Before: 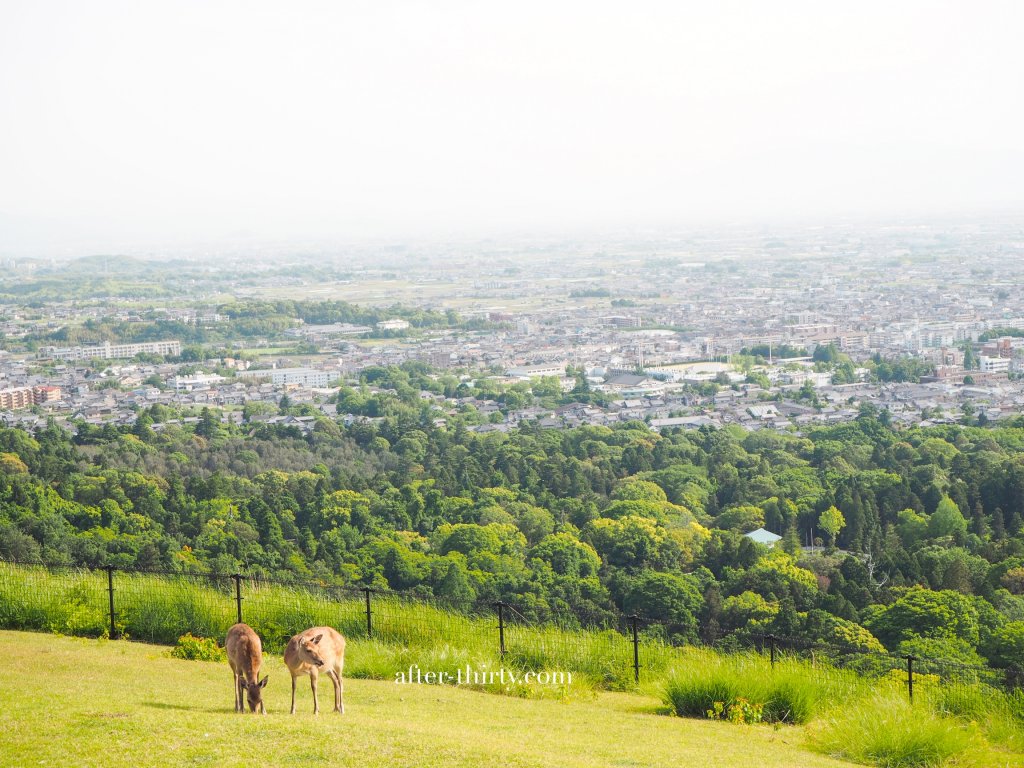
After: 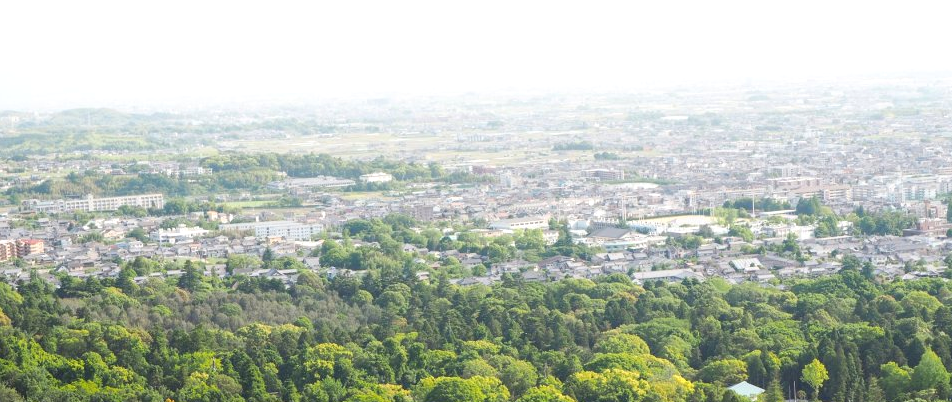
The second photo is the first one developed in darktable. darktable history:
exposure: exposure 0.2 EV, compensate highlight preservation false
crop: left 1.744%, top 19.225%, right 5.069%, bottom 28.357%
